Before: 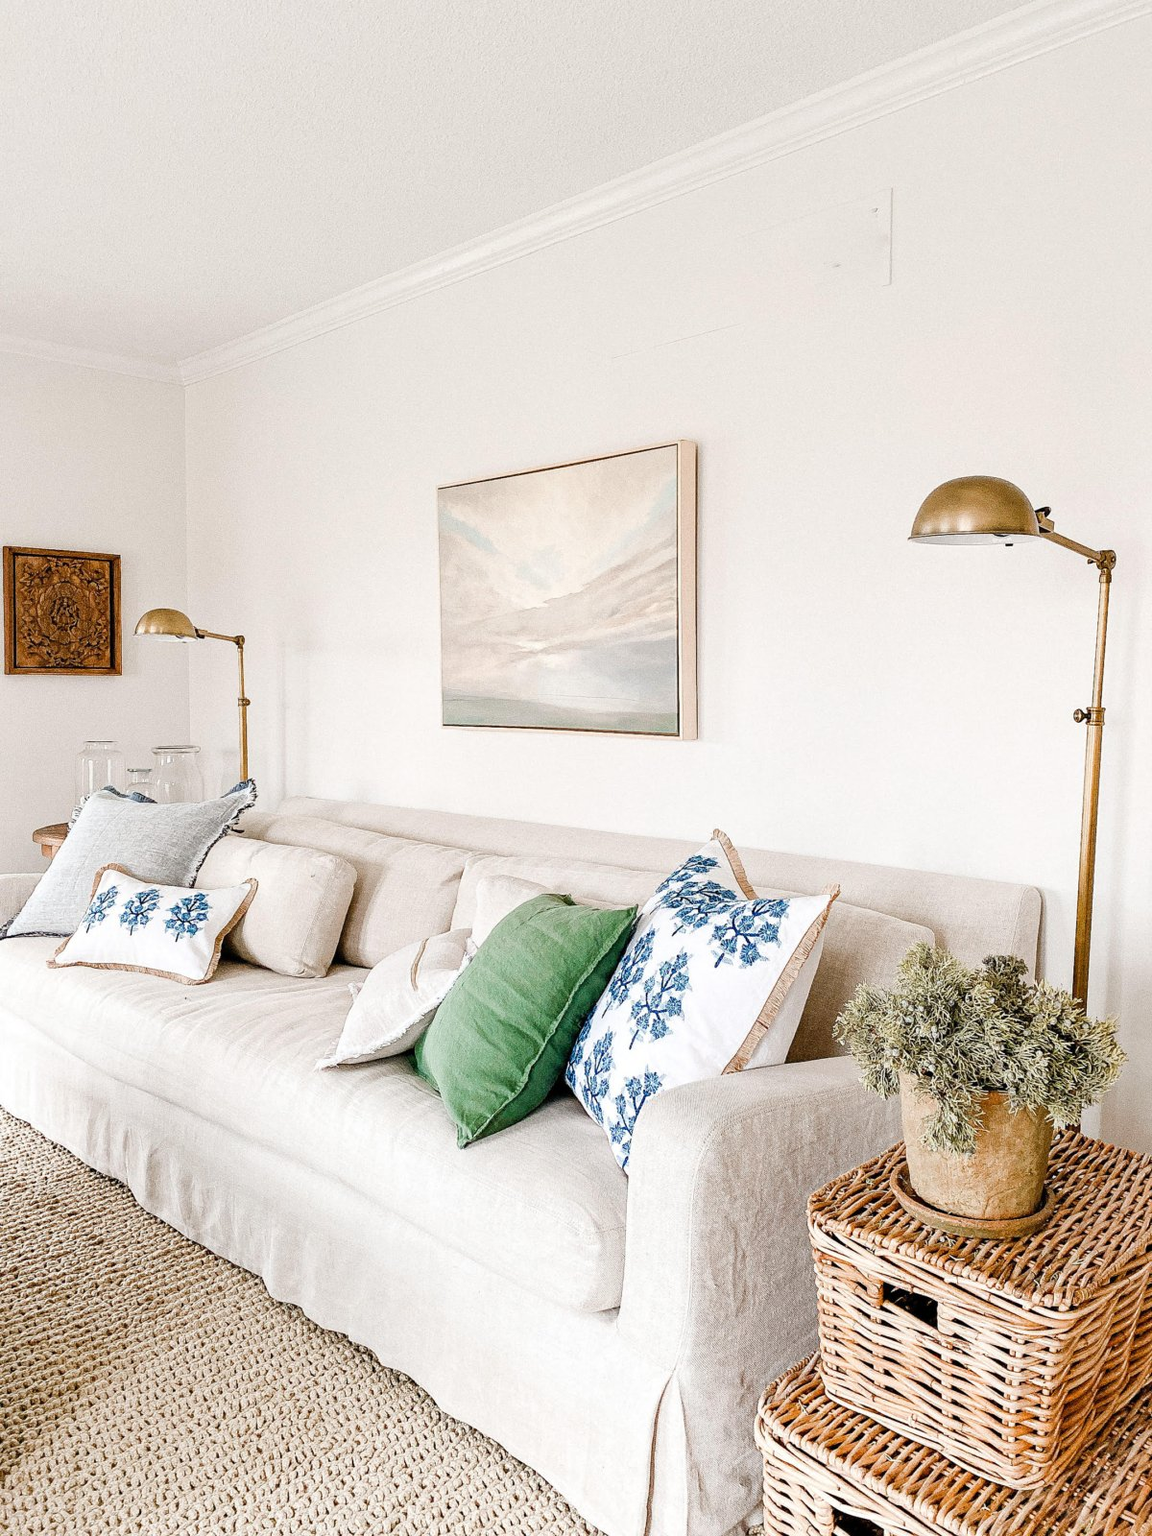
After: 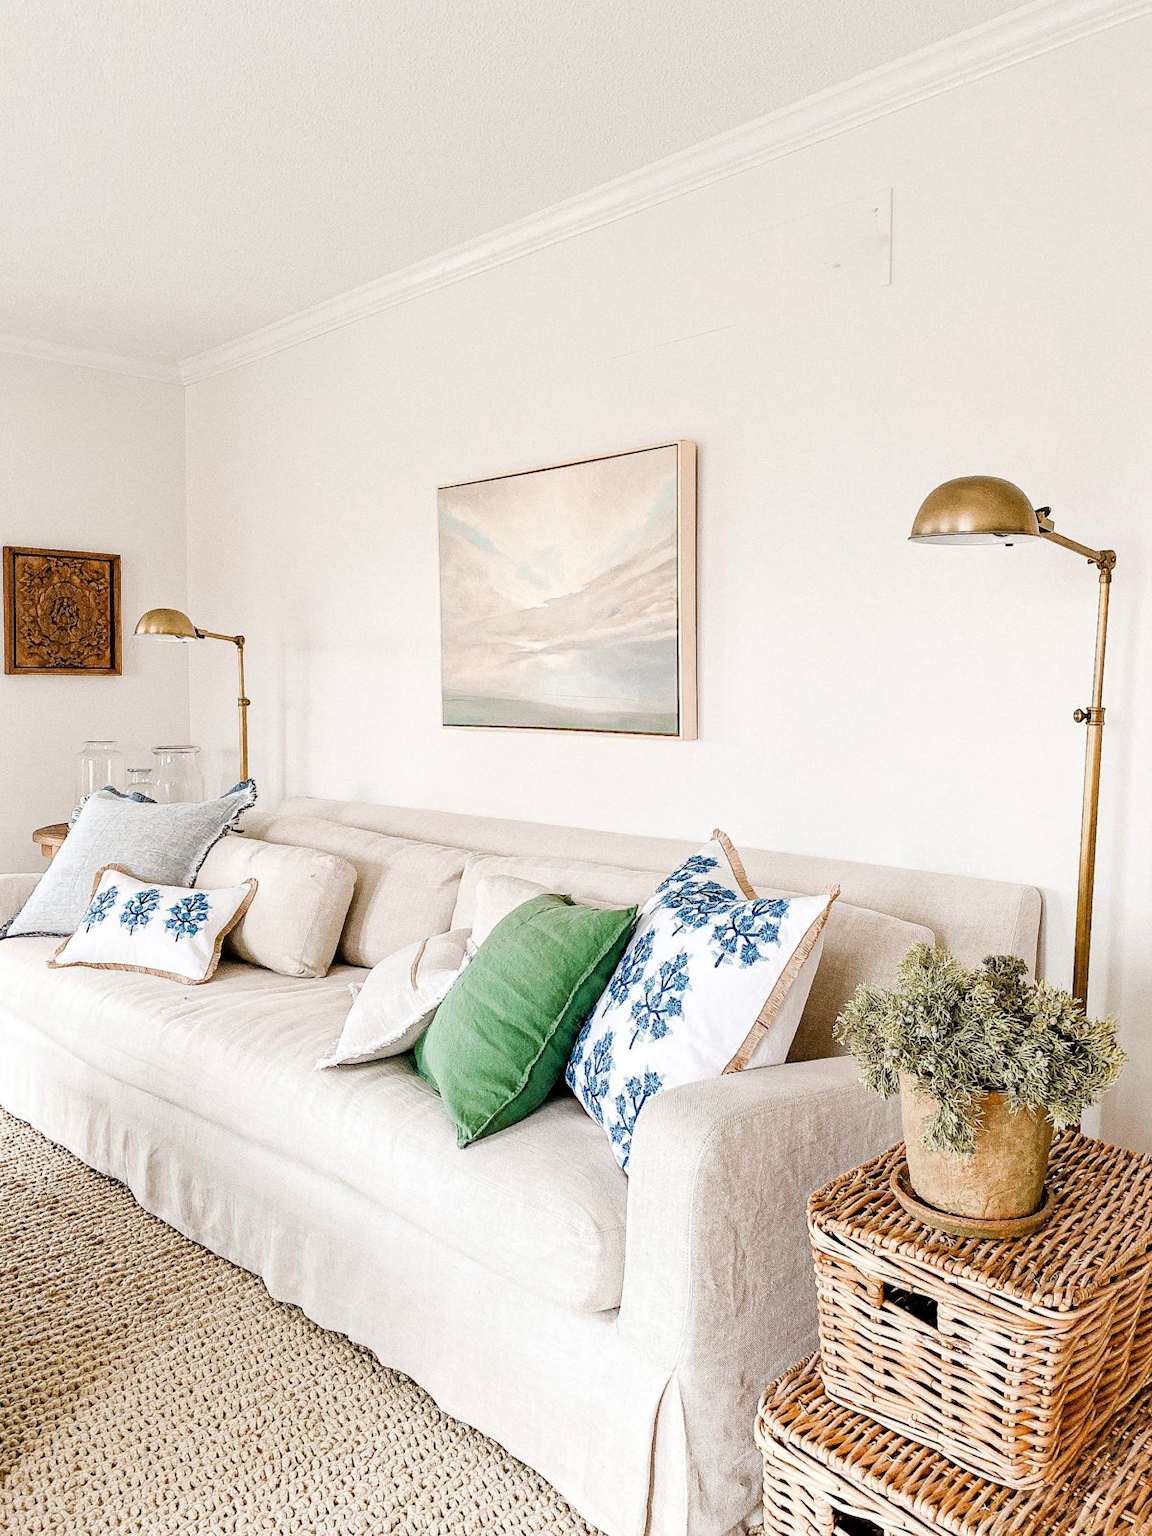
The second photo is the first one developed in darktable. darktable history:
velvia: strength 15.38%
